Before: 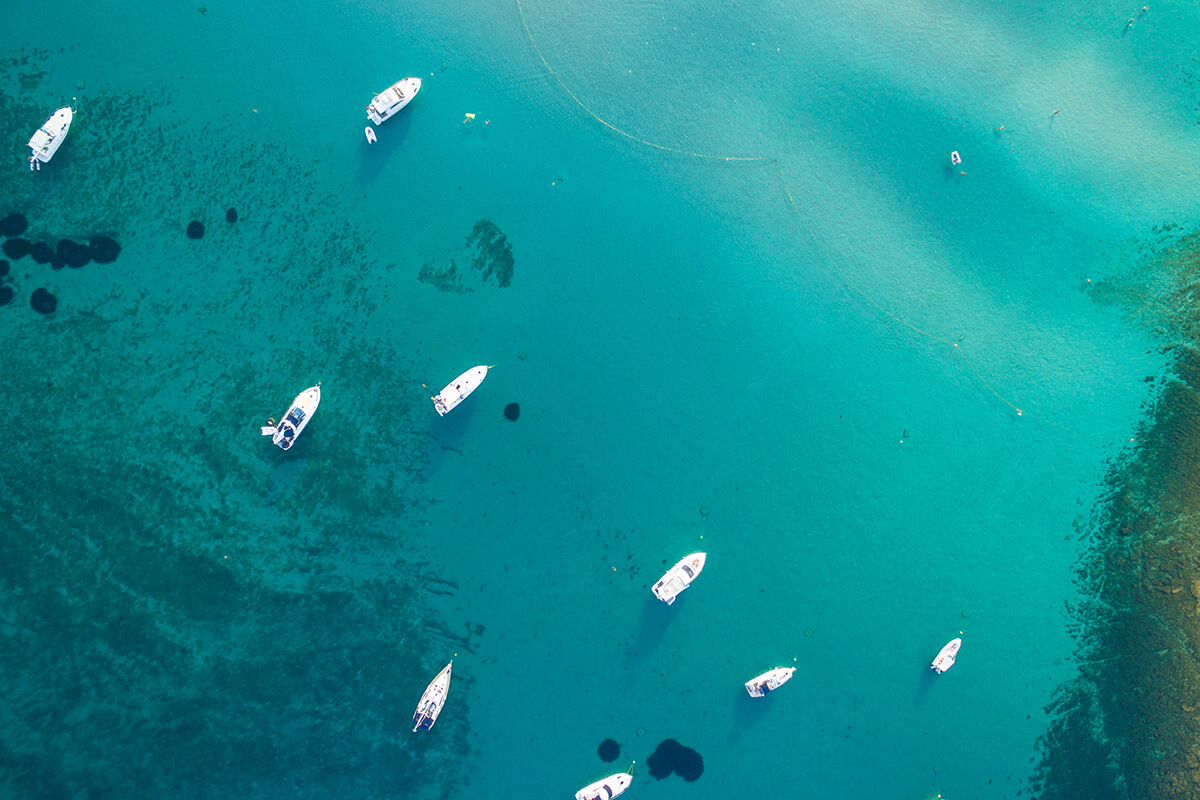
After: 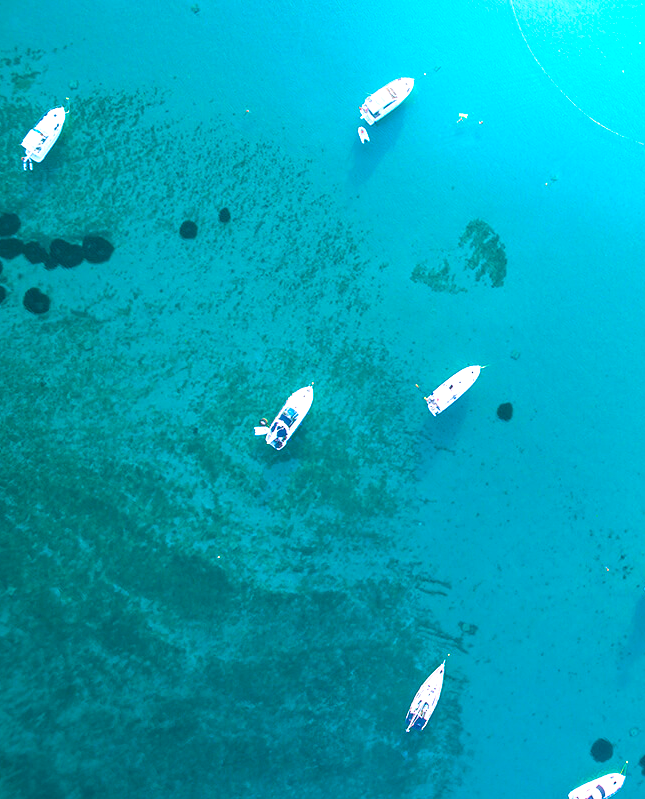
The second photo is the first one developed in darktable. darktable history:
exposure: exposure 0.556 EV, compensate highlight preservation false
white balance: red 1.188, blue 1.11
crop: left 0.587%, right 45.588%, bottom 0.086%
bloom: on, module defaults
color balance rgb: shadows lift › chroma 11.71%, shadows lift › hue 133.46°, power › chroma 2.15%, power › hue 166.83°, highlights gain › chroma 4%, highlights gain › hue 200.2°, perceptual saturation grading › global saturation 18.05%
